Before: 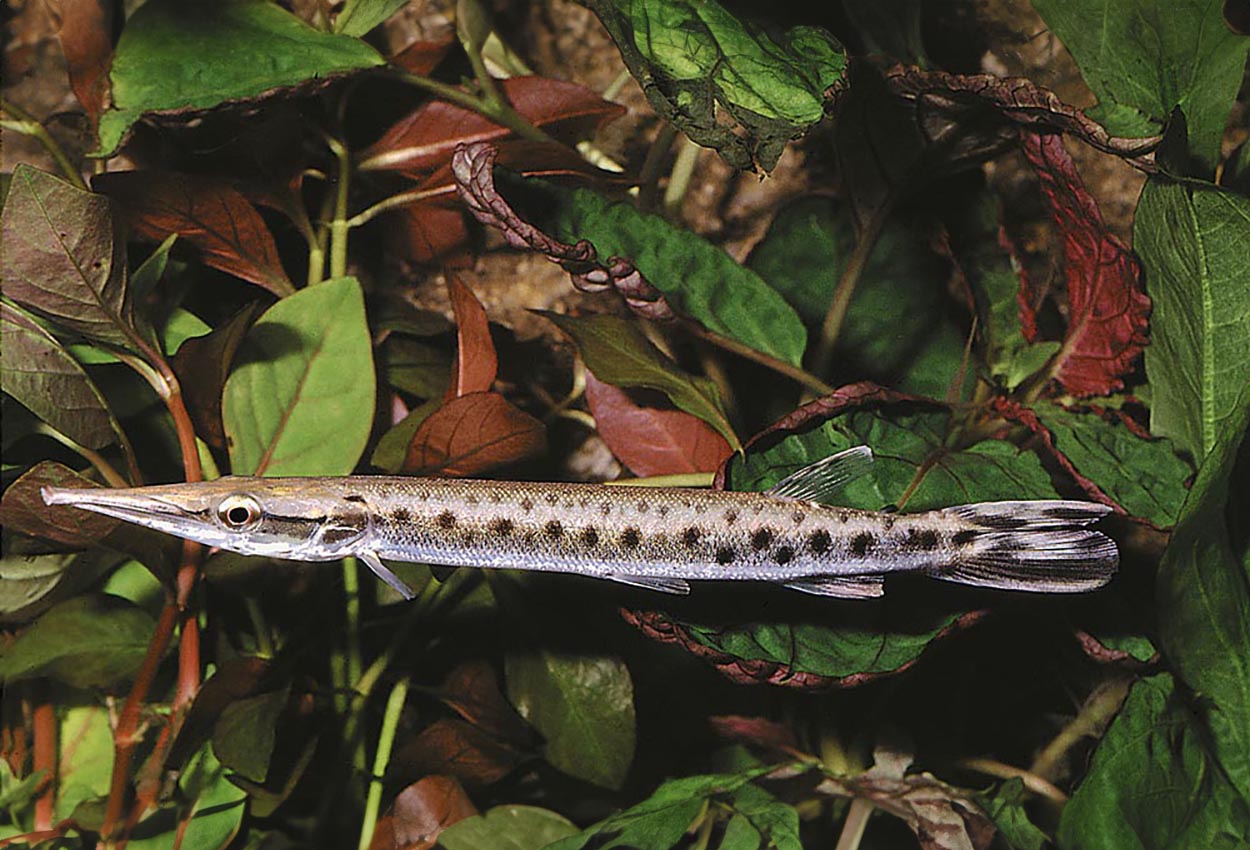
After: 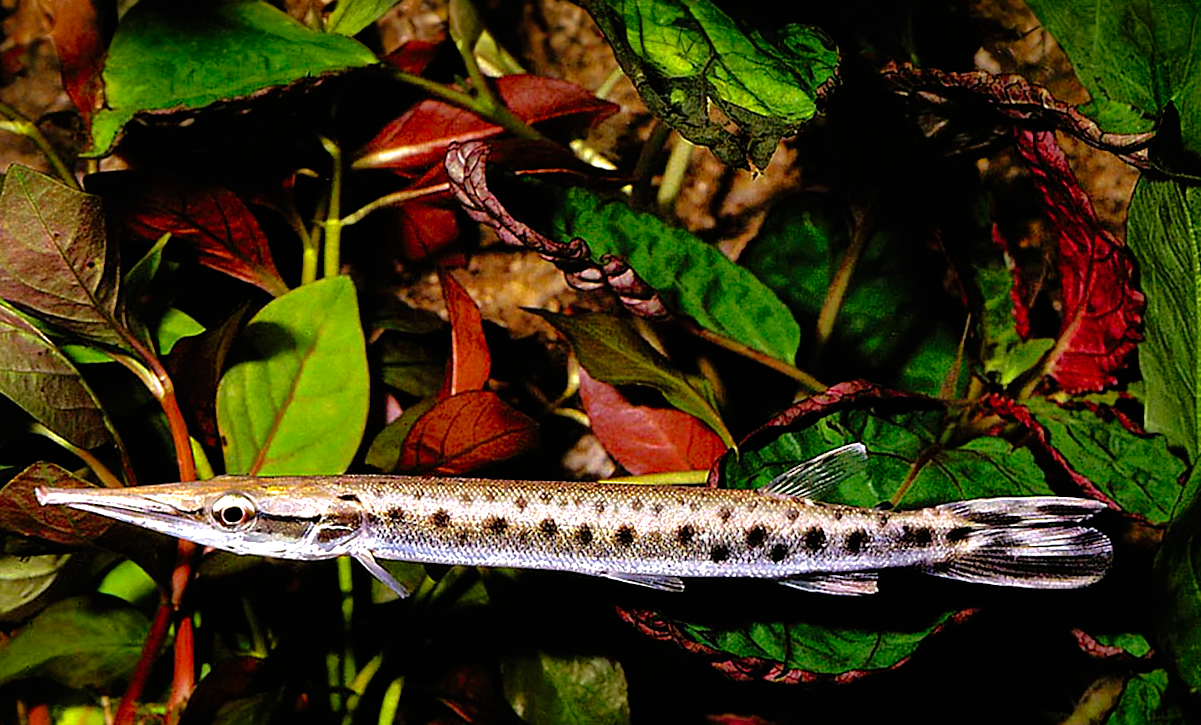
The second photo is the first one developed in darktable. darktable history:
shadows and highlights: on, module defaults
filmic rgb: black relative exposure -8.2 EV, white relative exposure 2.2 EV, threshold 3 EV, hardness 7.11, latitude 85.74%, contrast 1.696, highlights saturation mix -4%, shadows ↔ highlights balance -2.69%, preserve chrominance no, color science v5 (2021), contrast in shadows safe, contrast in highlights safe, enable highlight reconstruction true
crop and rotate: angle 0.2°, left 0.275%, right 3.127%, bottom 14.18%
color balance rgb: perceptual saturation grading › global saturation 10%, global vibrance 10%
